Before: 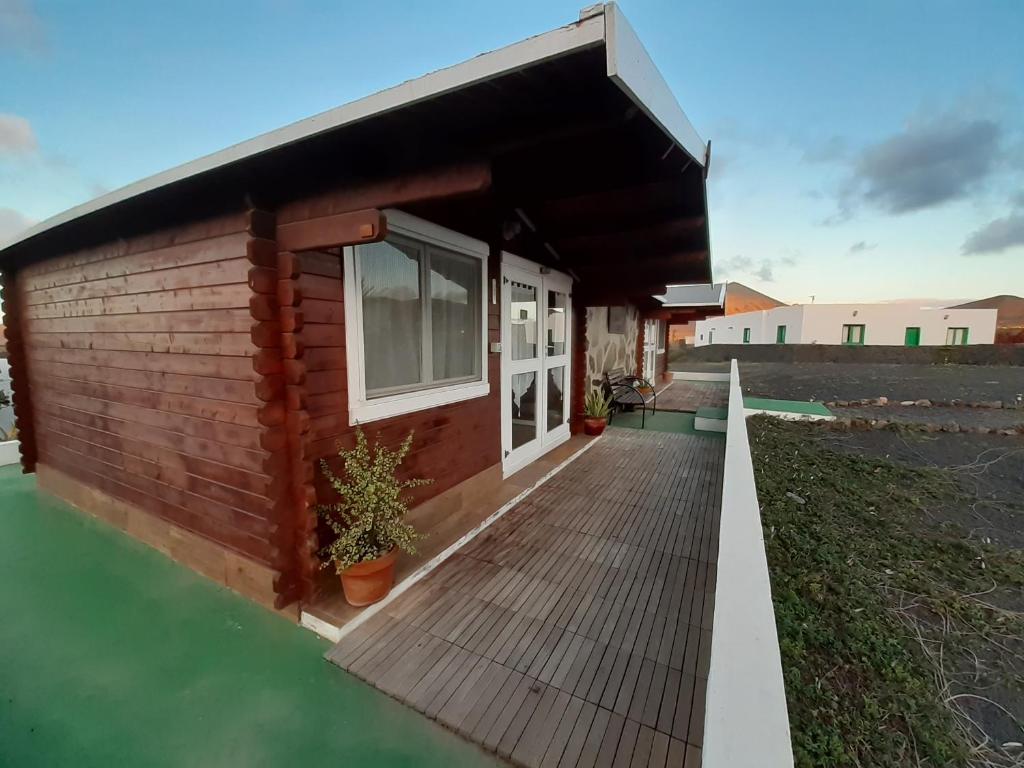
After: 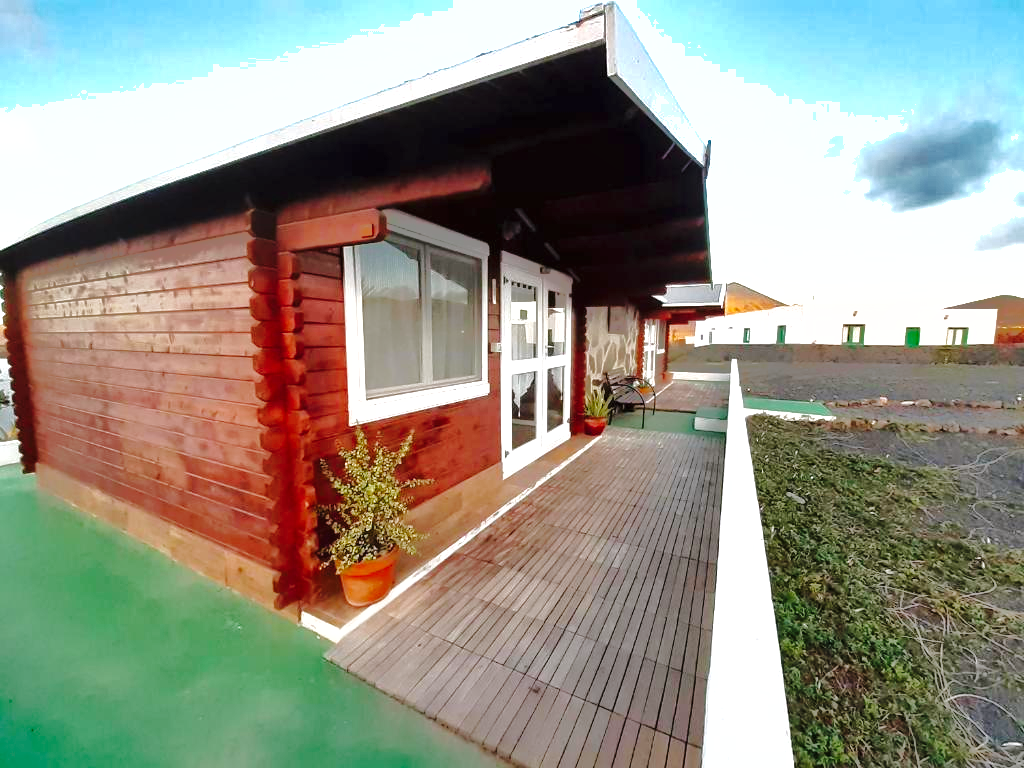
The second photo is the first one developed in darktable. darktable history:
exposure: black level correction 0, exposure 1.2 EV, compensate highlight preservation false
shadows and highlights: shadows 38.43, highlights -74.54
base curve: curves: ch0 [(0, 0) (0.036, 0.025) (0.121, 0.166) (0.206, 0.329) (0.605, 0.79) (1, 1)], preserve colors none
white balance: red 1.009, blue 1.027
